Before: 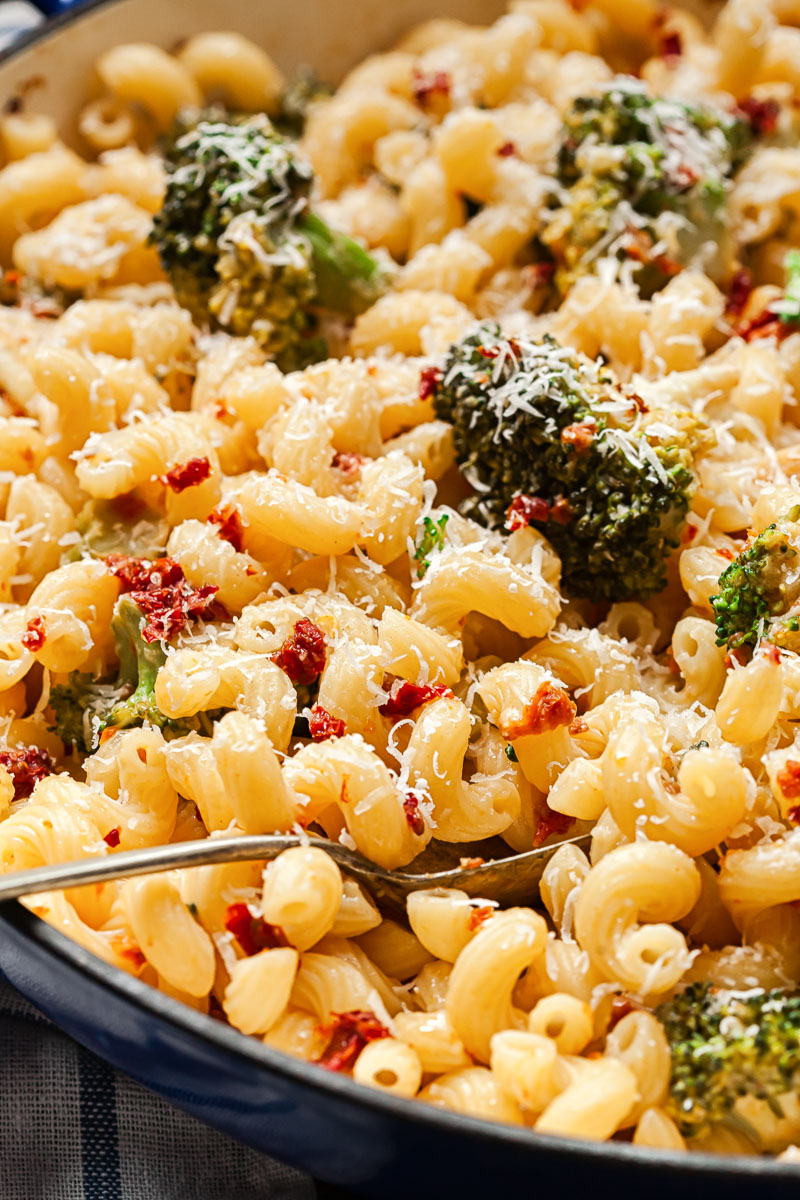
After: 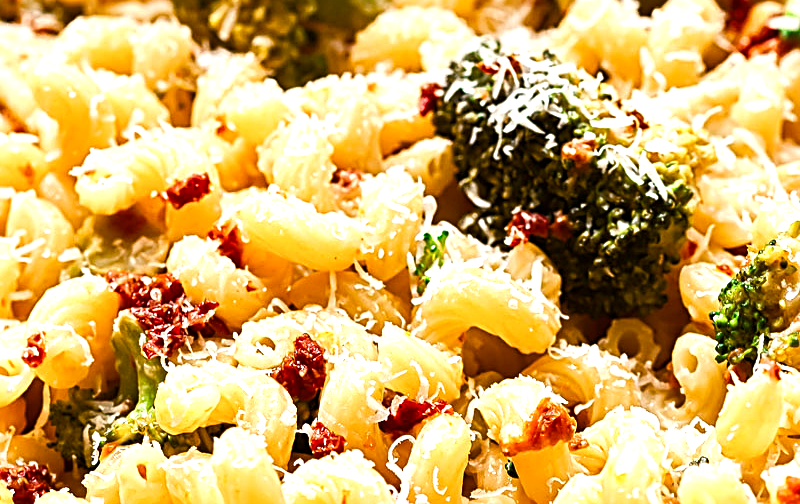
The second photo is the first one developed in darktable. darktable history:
crop and rotate: top 23.691%, bottom 34.255%
color balance rgb: linear chroma grading › shadows -10.142%, linear chroma grading › global chroma 20.264%, perceptual saturation grading › global saturation 20%, perceptual saturation grading › highlights -49.083%, perceptual saturation grading › shadows 25.162%, perceptual brilliance grading › global brilliance -5.204%, perceptual brilliance grading › highlights 24.915%, perceptual brilliance grading › mid-tones 7.419%, perceptual brilliance grading › shadows -4.667%
sharpen: radius 2.783
